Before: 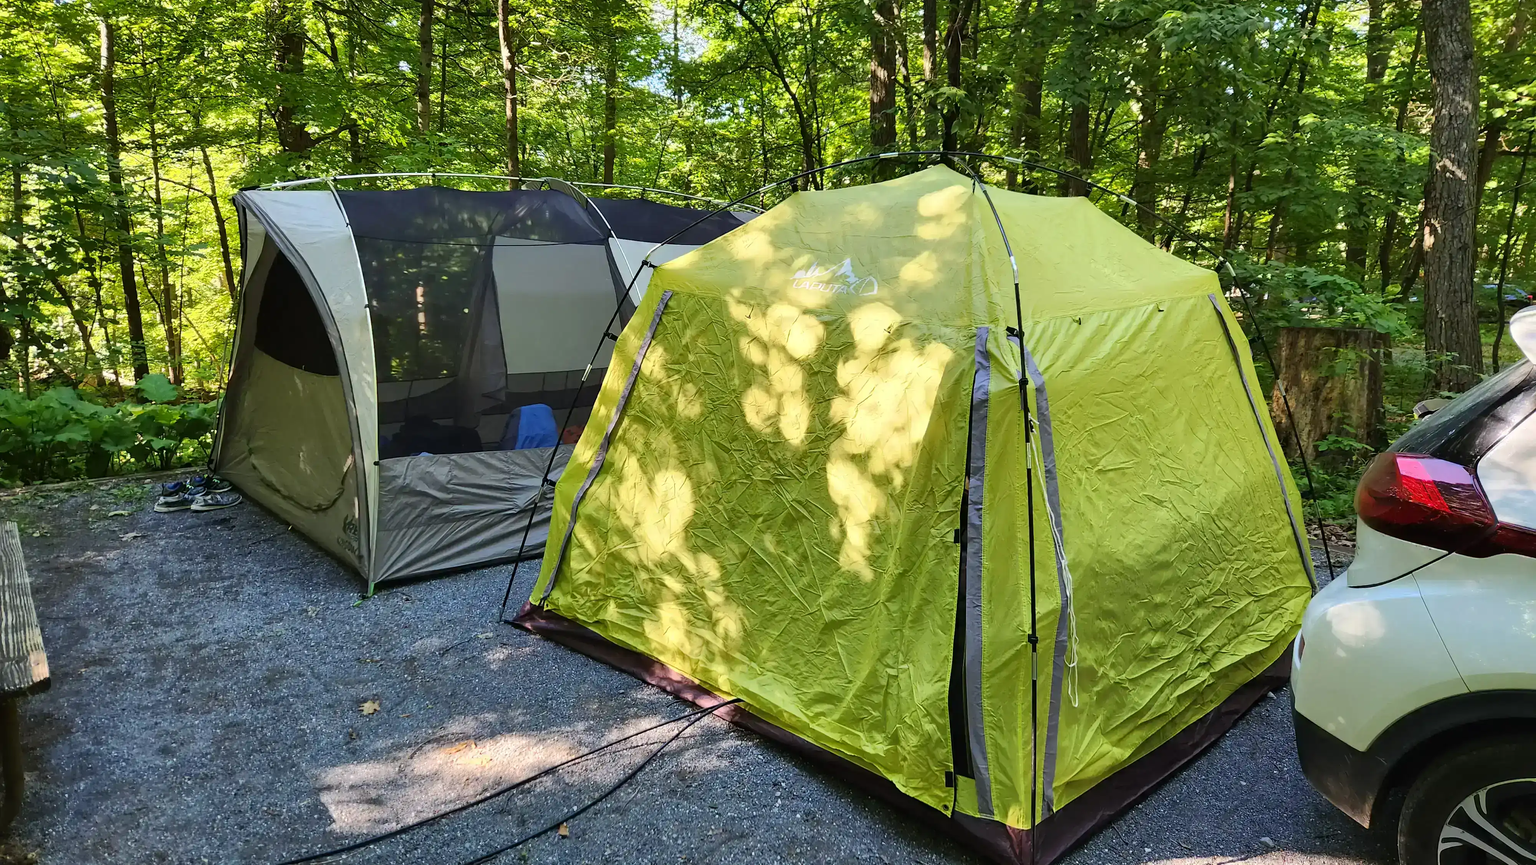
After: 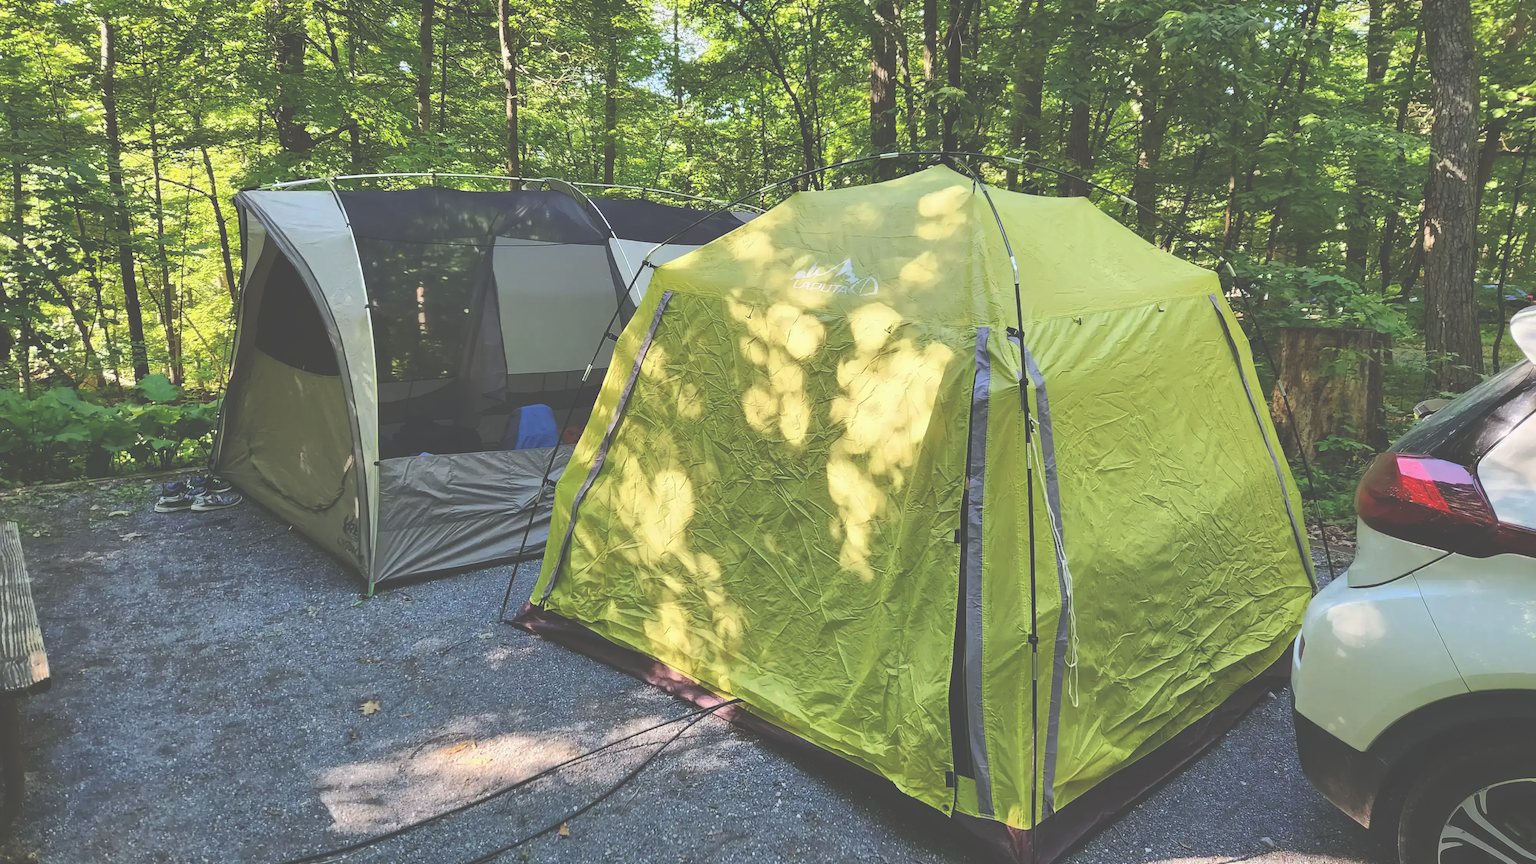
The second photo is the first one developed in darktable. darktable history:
exposure: black level correction -0.062, exposure -0.05 EV, compensate highlight preservation false
